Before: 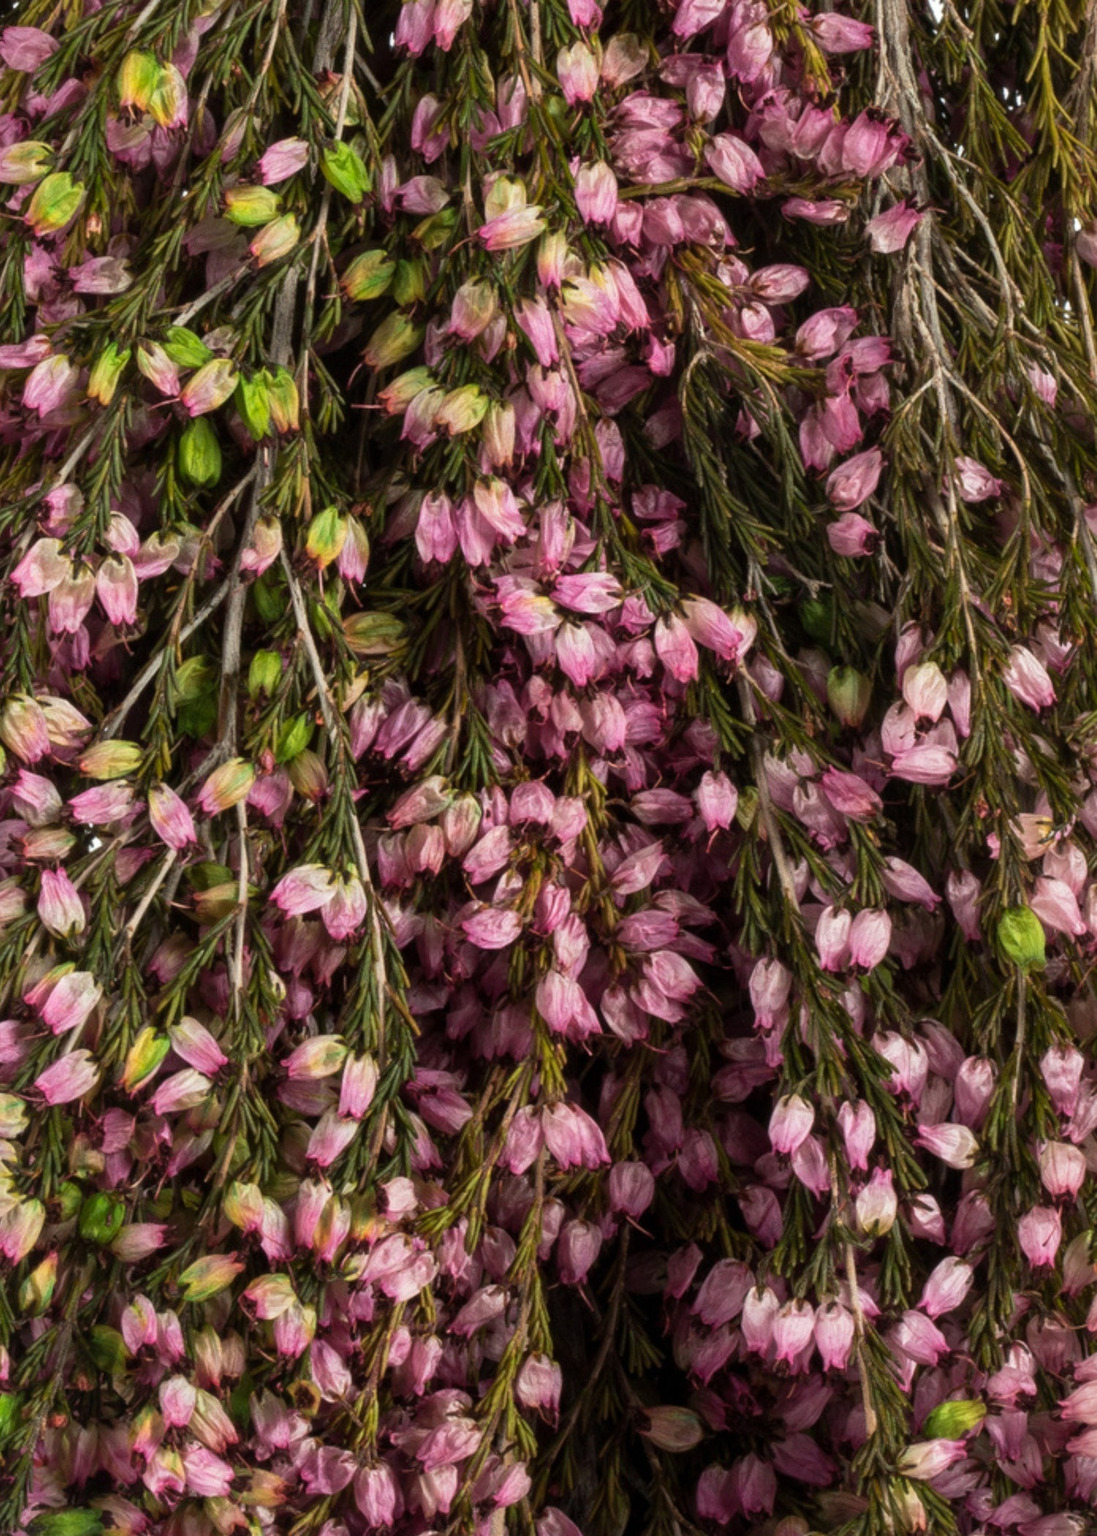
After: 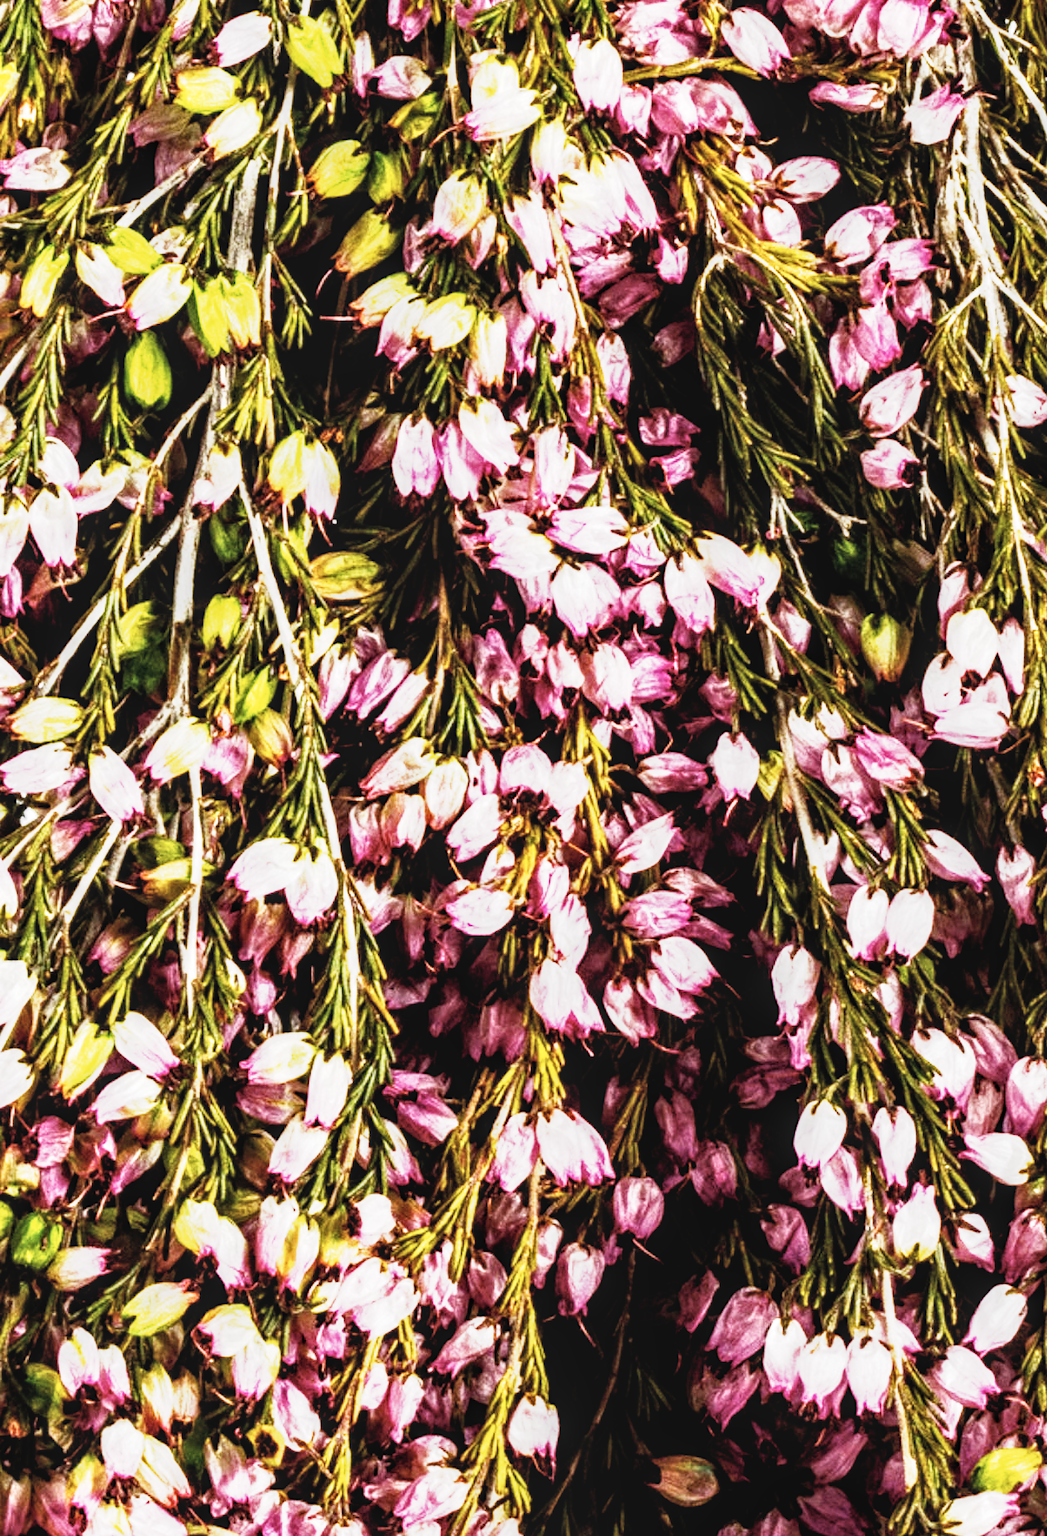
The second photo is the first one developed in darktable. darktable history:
color balance rgb: global offset › luminance -0.467%, perceptual saturation grading › global saturation 20%, perceptual saturation grading › highlights -13.978%, perceptual saturation grading › shadows 49.471%, perceptual brilliance grading › global brilliance 30.373%, perceptual brilliance grading › highlights 50.092%, perceptual brilliance grading › mid-tones 49.035%, perceptual brilliance grading › shadows -22.022%, global vibrance 9.265%
contrast brightness saturation: contrast -0.059, saturation -0.403
local contrast: on, module defaults
crop: left 6.458%, top 8.242%, right 9.55%, bottom 3.765%
base curve: curves: ch0 [(0, 0) (0.007, 0.004) (0.027, 0.03) (0.046, 0.07) (0.207, 0.54) (0.442, 0.872) (0.673, 0.972) (1, 1)], preserve colors none
haze removal: compatibility mode true, adaptive false
